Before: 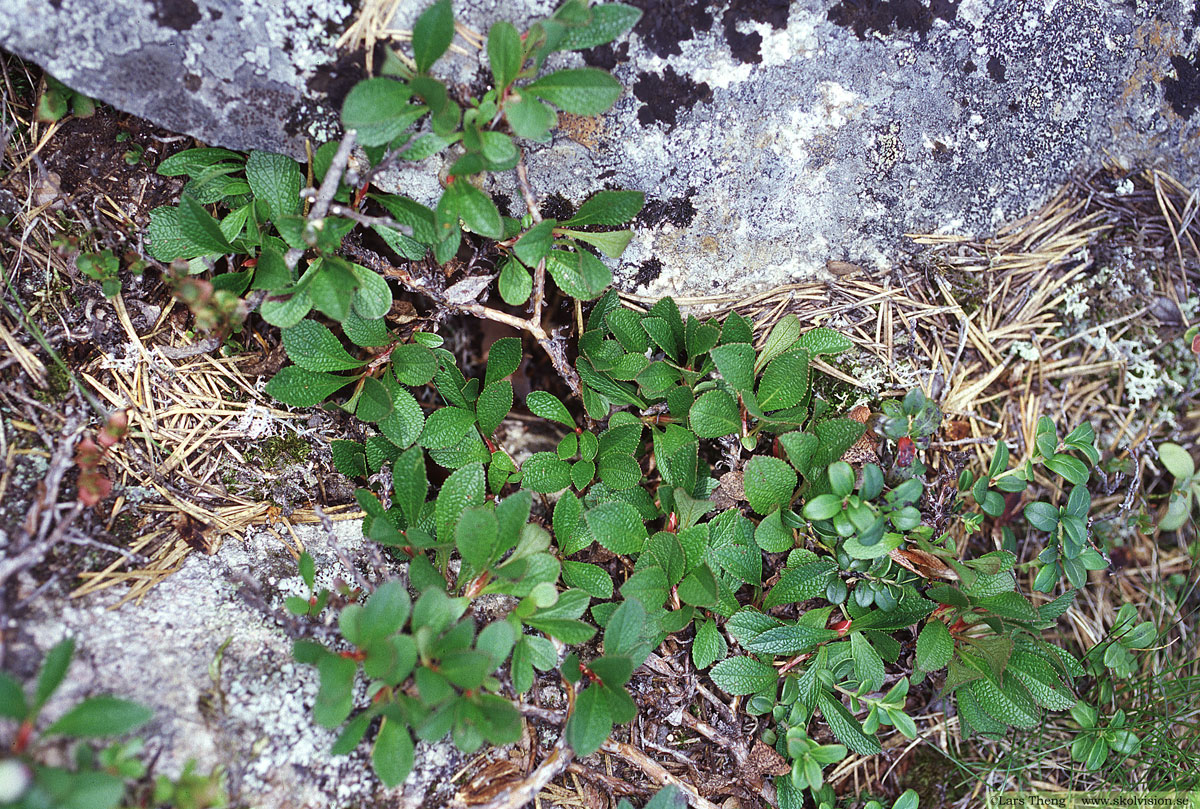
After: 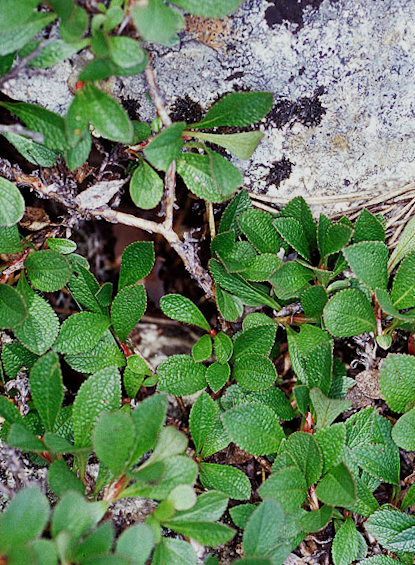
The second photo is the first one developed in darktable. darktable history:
exposure: black level correction 0, exposure 0.7 EV, compensate exposure bias true, compensate highlight preservation false
rotate and perspective: rotation -1.32°, lens shift (horizontal) -0.031, crop left 0.015, crop right 0.985, crop top 0.047, crop bottom 0.982
rgb curve: curves: ch0 [(0, 0) (0.053, 0.068) (0.122, 0.128) (1, 1)]
crop and rotate: left 29.476%, top 10.214%, right 35.32%, bottom 17.333%
filmic rgb: middle gray luminance 29%, black relative exposure -10.3 EV, white relative exposure 5.5 EV, threshold 6 EV, target black luminance 0%, hardness 3.95, latitude 2.04%, contrast 1.132, highlights saturation mix 5%, shadows ↔ highlights balance 15.11%, add noise in highlights 0, preserve chrominance no, color science v3 (2019), use custom middle-gray values true, iterations of high-quality reconstruction 0, contrast in highlights soft, enable highlight reconstruction true
